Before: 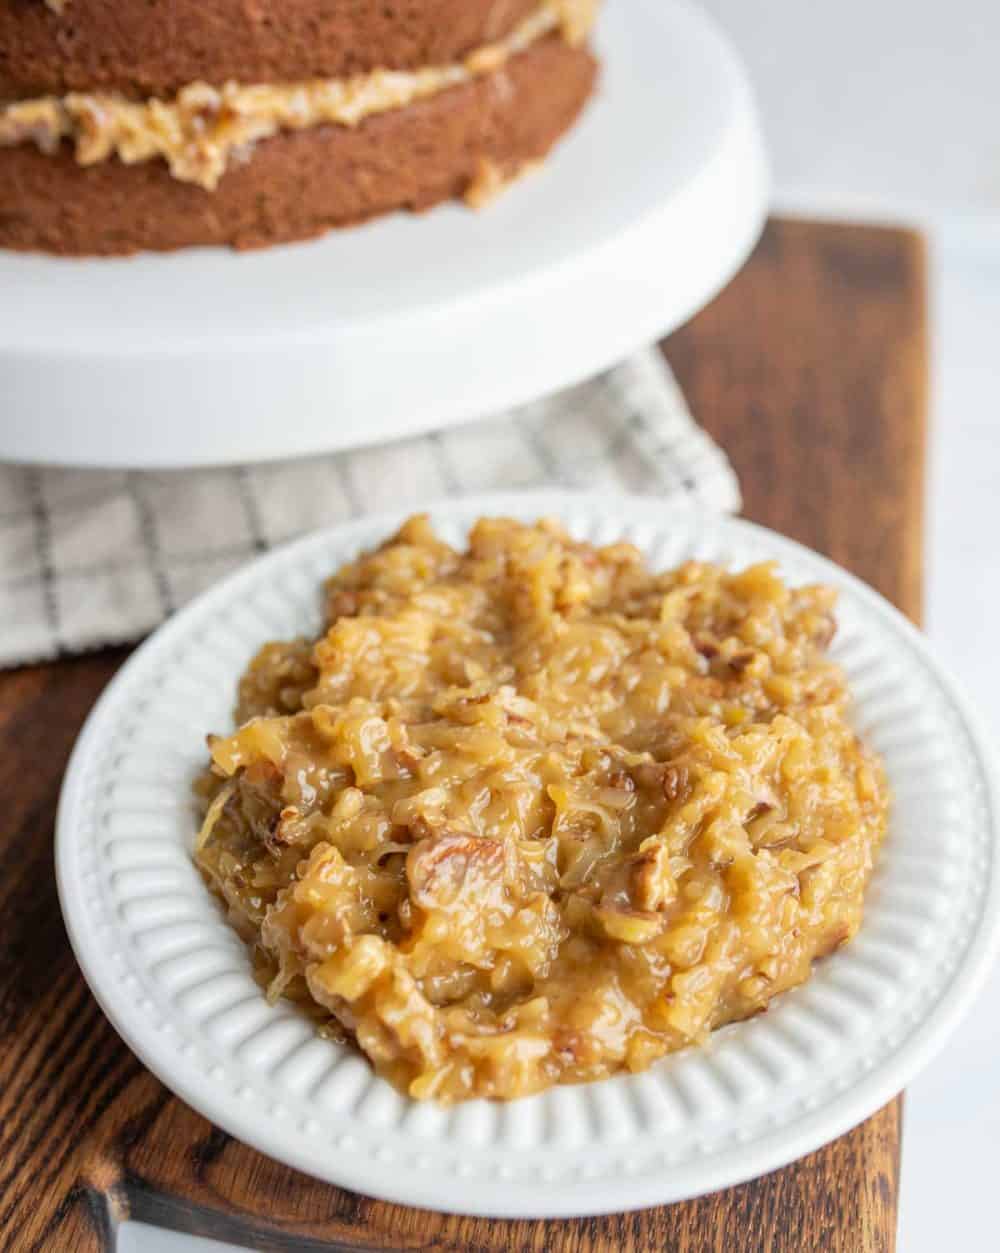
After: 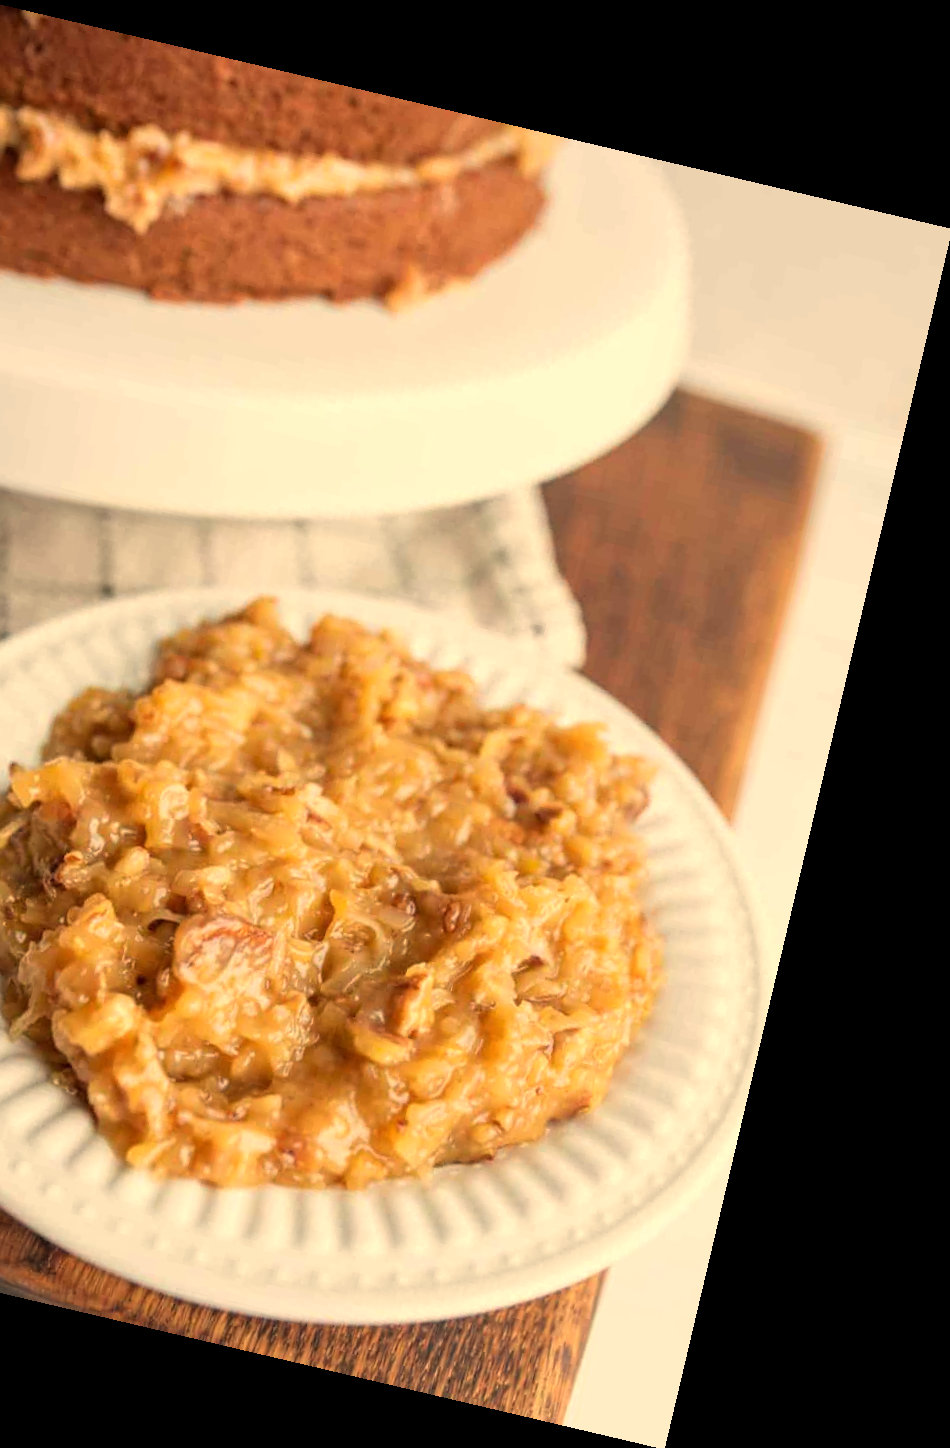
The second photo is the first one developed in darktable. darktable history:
white balance: red 1.138, green 0.996, blue 0.812
rotate and perspective: rotation 13.27°, automatic cropping off
crop and rotate: left 24.6%
